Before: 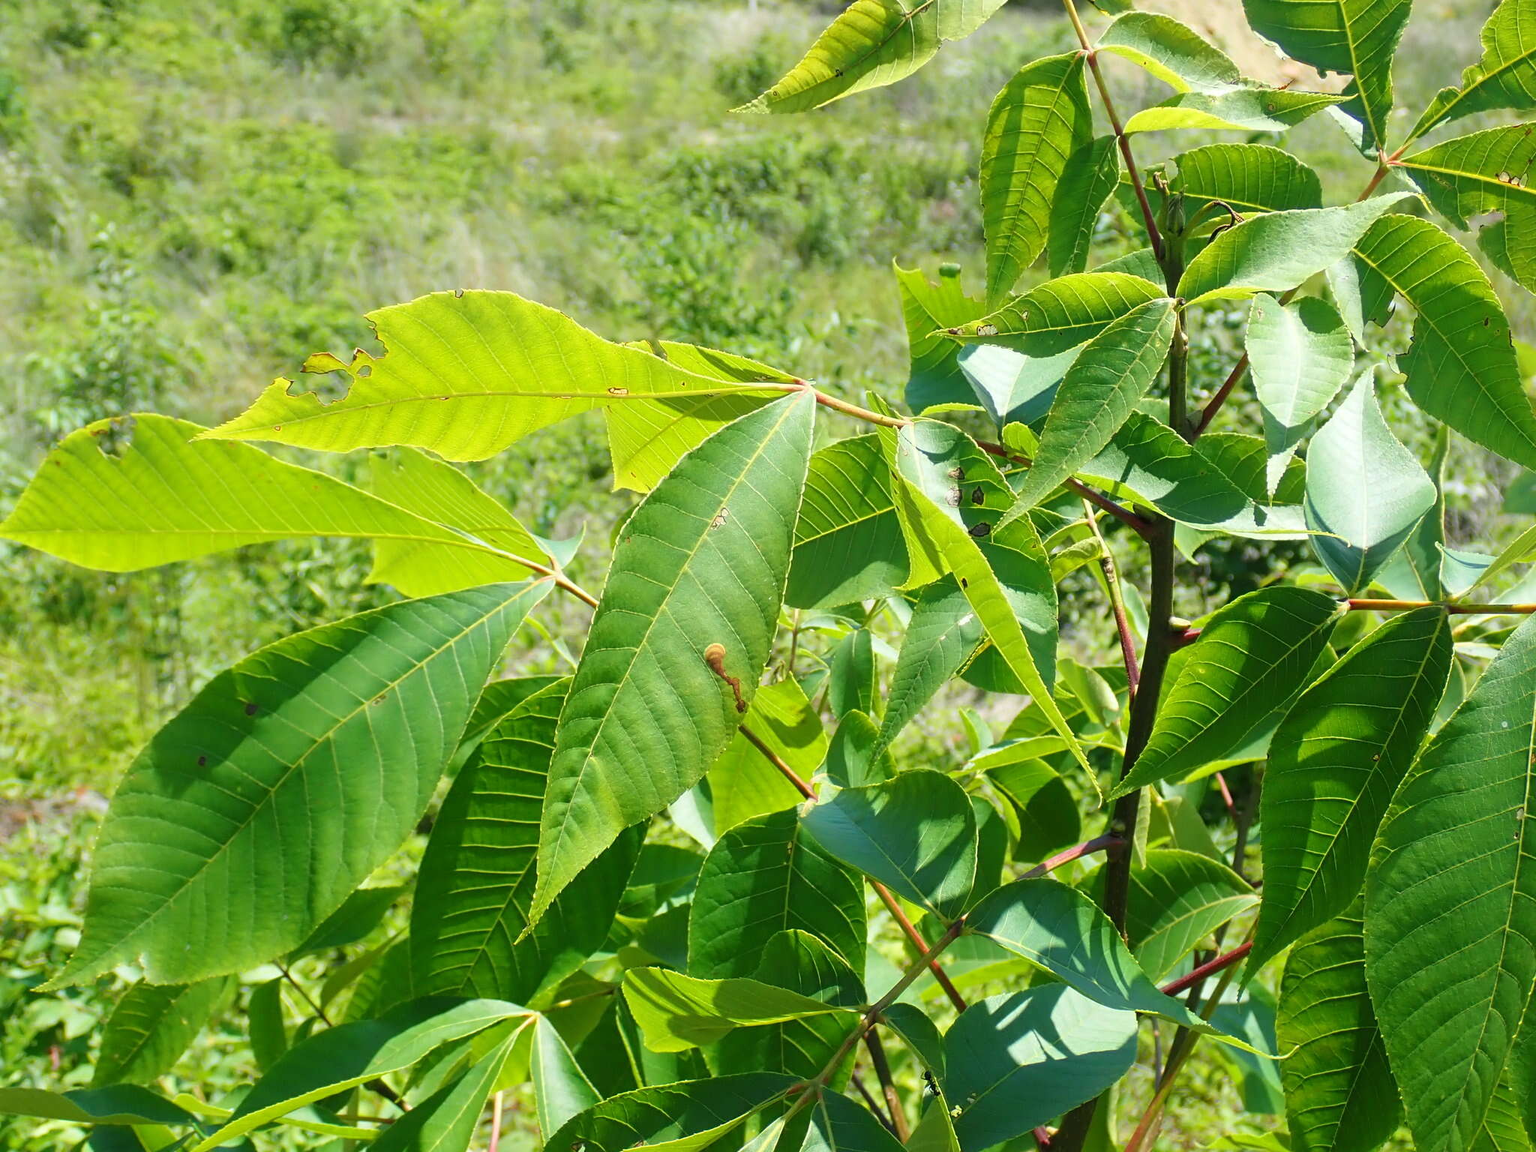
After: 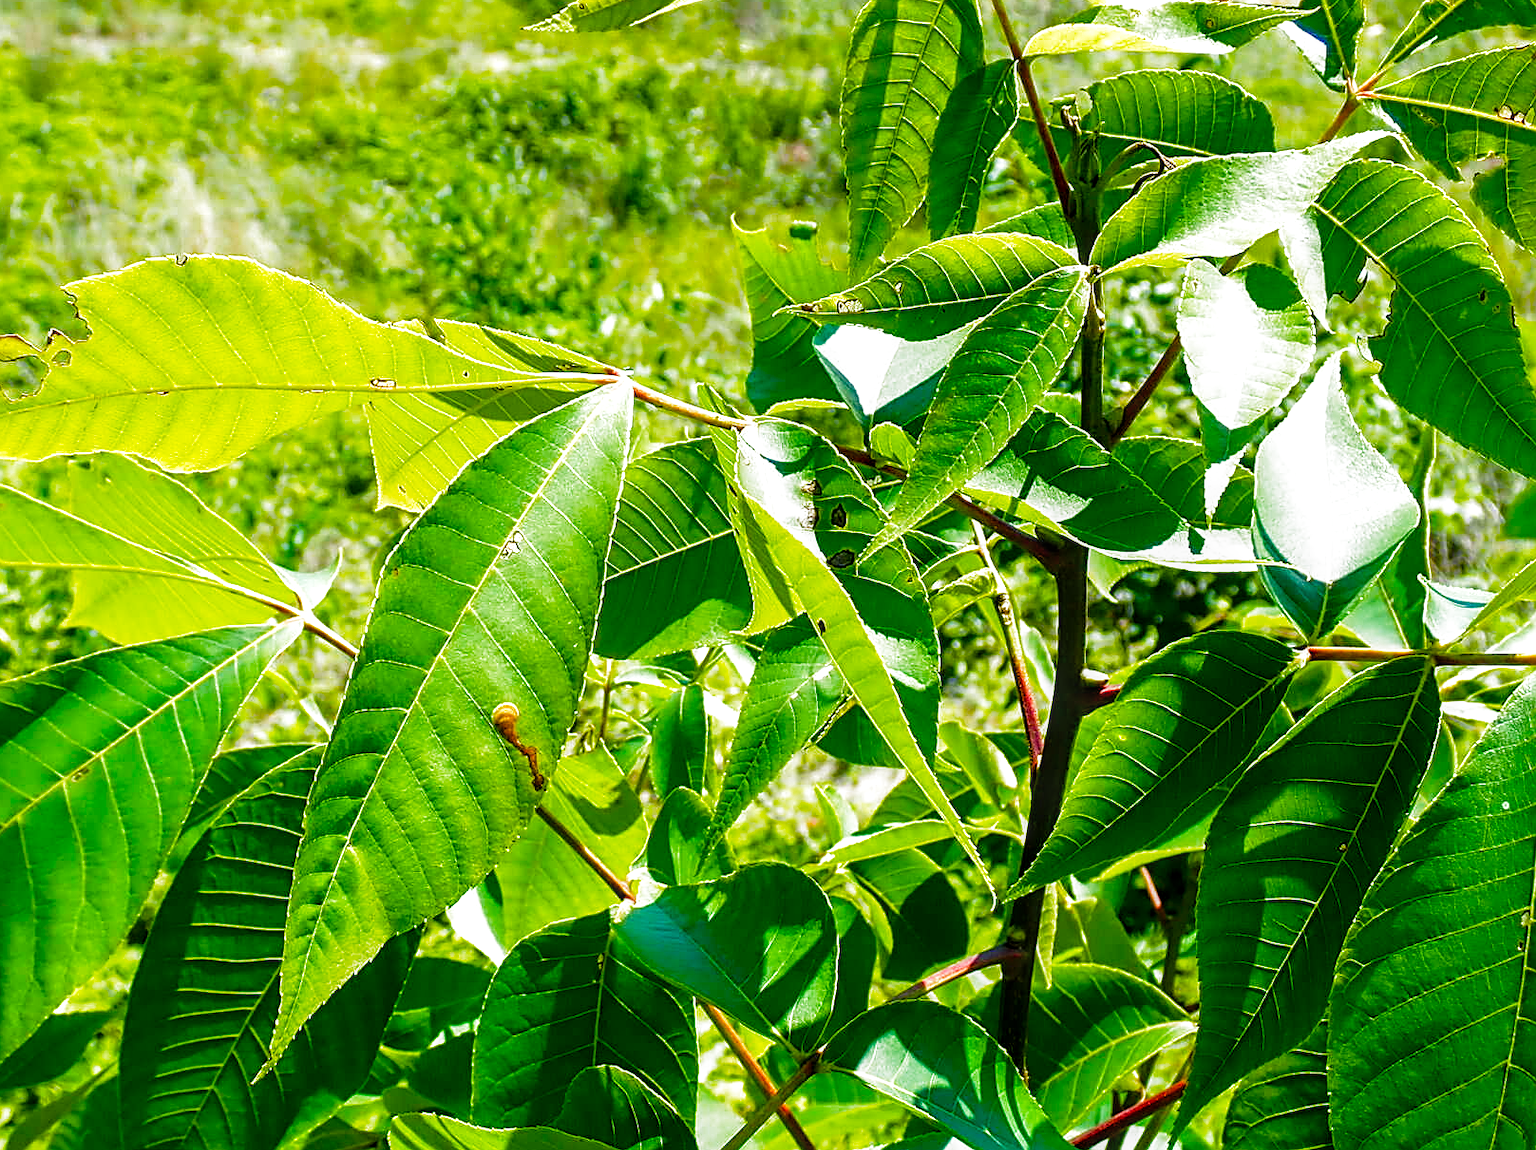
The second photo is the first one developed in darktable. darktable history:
sharpen: on, module defaults
crop and rotate: left 20.593%, top 7.733%, right 0.445%, bottom 13.409%
color balance rgb: perceptual saturation grading › global saturation 36.967%, perceptual saturation grading › shadows 34.964%, global vibrance 30.016%
local contrast: detail 130%
exposure: exposure -0.04 EV, compensate highlight preservation false
filmic rgb: black relative exposure -9.04 EV, white relative exposure 2.31 EV, hardness 7.41, preserve chrominance no, color science v5 (2021)
